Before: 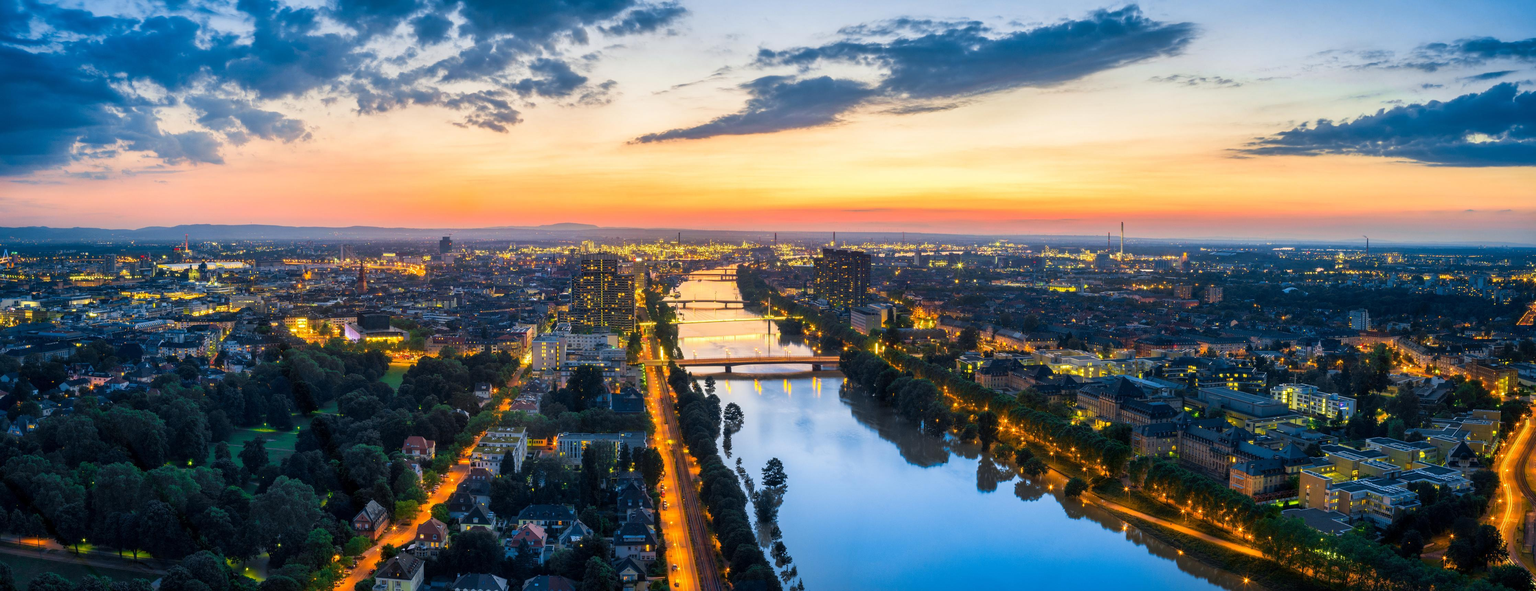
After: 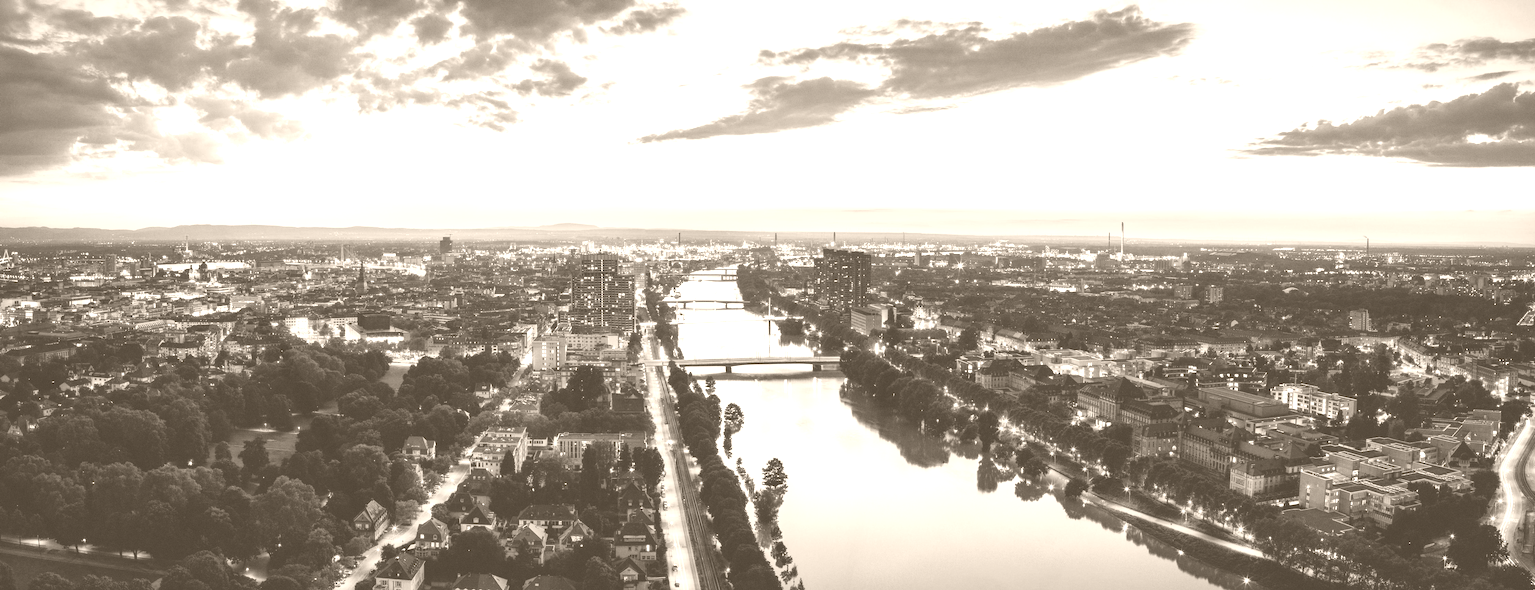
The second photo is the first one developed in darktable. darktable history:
colorize: hue 34.49°, saturation 35.33%, source mix 100%, version 1
sigmoid: contrast 1.6, skew -0.2, preserve hue 0%, red attenuation 0.1, red rotation 0.035, green attenuation 0.1, green rotation -0.017, blue attenuation 0.15, blue rotation -0.052, base primaries Rec2020
color balance: lift [1.006, 0.985, 1.002, 1.015], gamma [1, 0.953, 1.008, 1.047], gain [1.076, 1.13, 1.004, 0.87]
grain: coarseness 0.47 ISO
